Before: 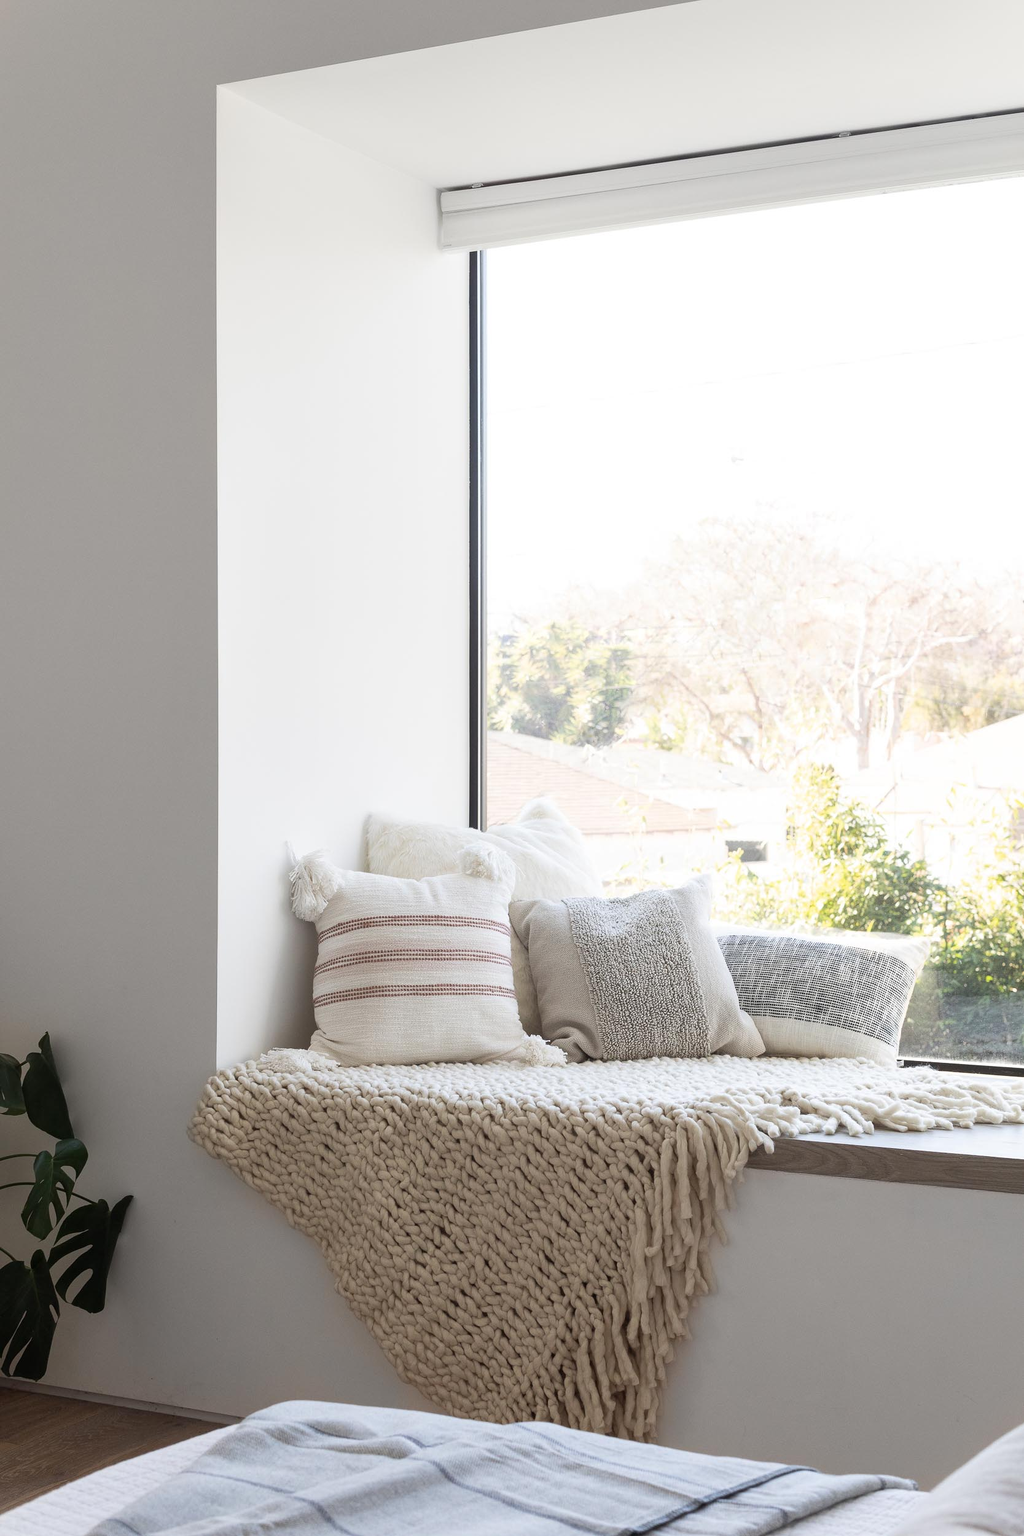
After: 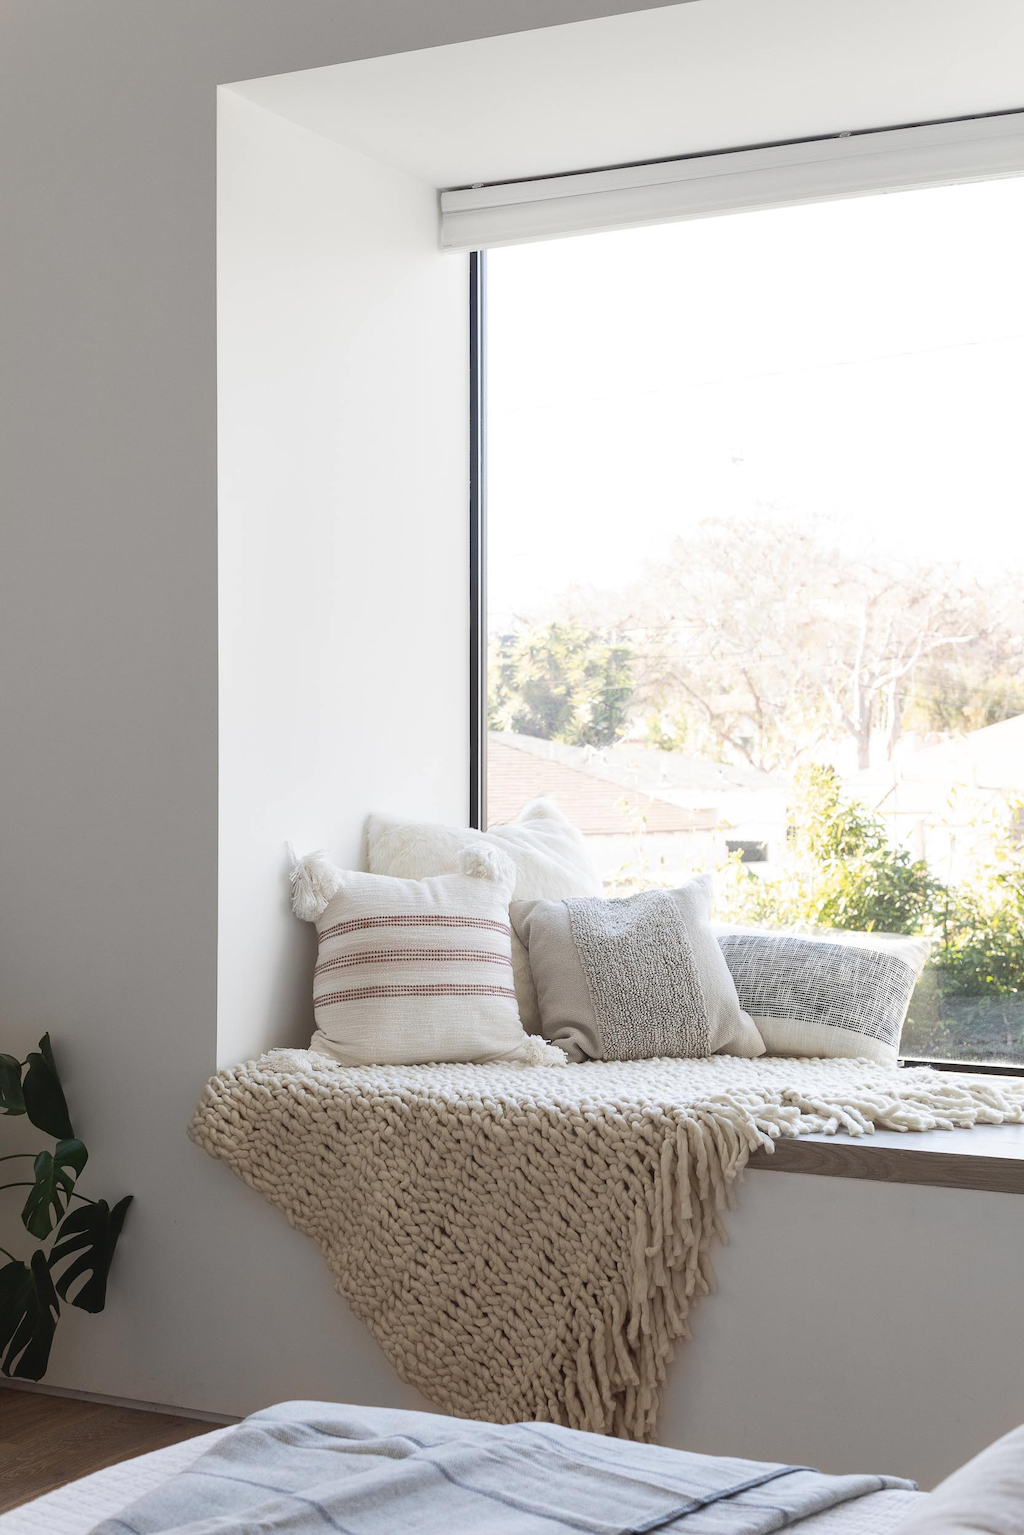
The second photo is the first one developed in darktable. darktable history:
tone curve: curves: ch0 [(0, 0) (0.003, 0.051) (0.011, 0.054) (0.025, 0.056) (0.044, 0.07) (0.069, 0.092) (0.1, 0.119) (0.136, 0.149) (0.177, 0.189) (0.224, 0.231) (0.277, 0.278) (0.335, 0.329) (0.399, 0.386) (0.468, 0.454) (0.543, 0.524) (0.623, 0.603) (0.709, 0.687) (0.801, 0.776) (0.898, 0.878) (1, 1)], color space Lab, independent channels
